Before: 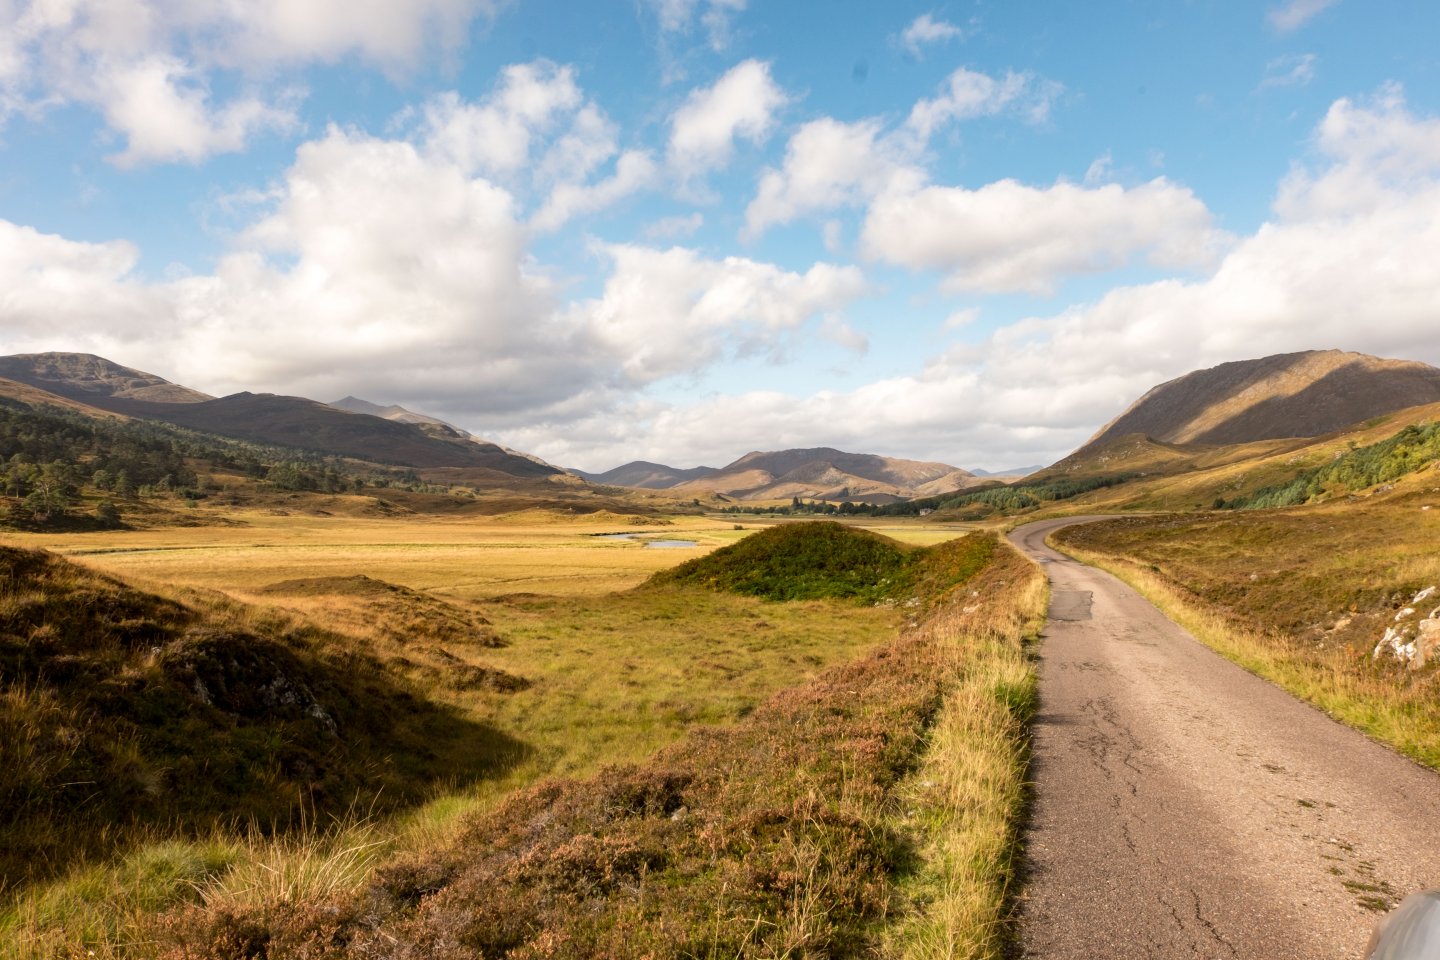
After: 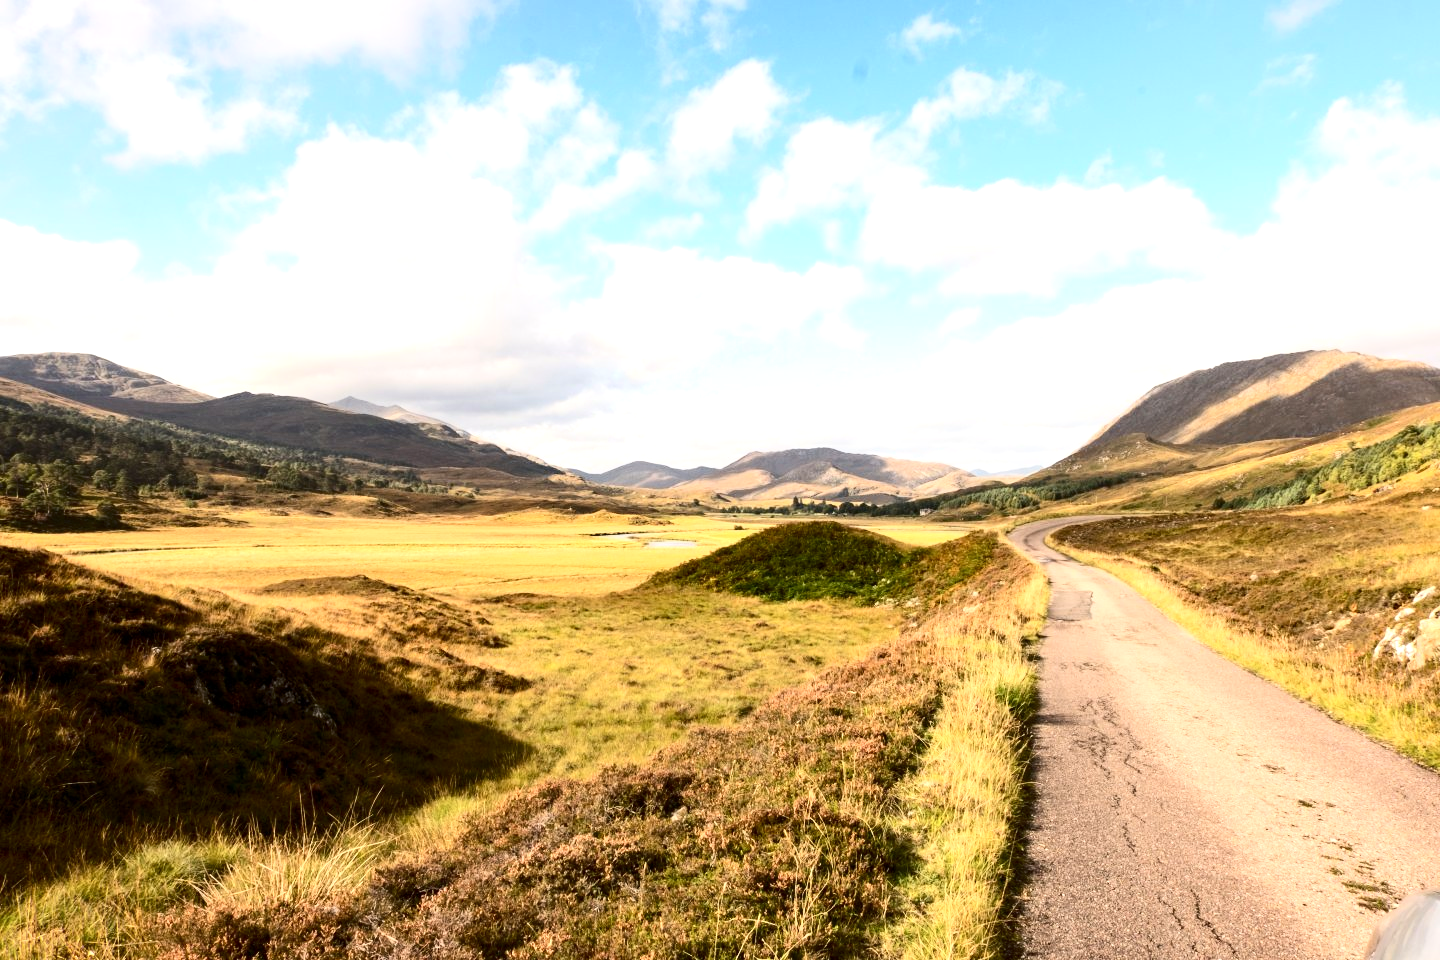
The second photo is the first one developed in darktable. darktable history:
contrast brightness saturation: contrast 0.28
exposure: exposure 0.669 EV, compensate highlight preservation false
rotate and perspective: automatic cropping off
levels: mode automatic, black 0.023%, white 99.97%, levels [0.062, 0.494, 0.925]
